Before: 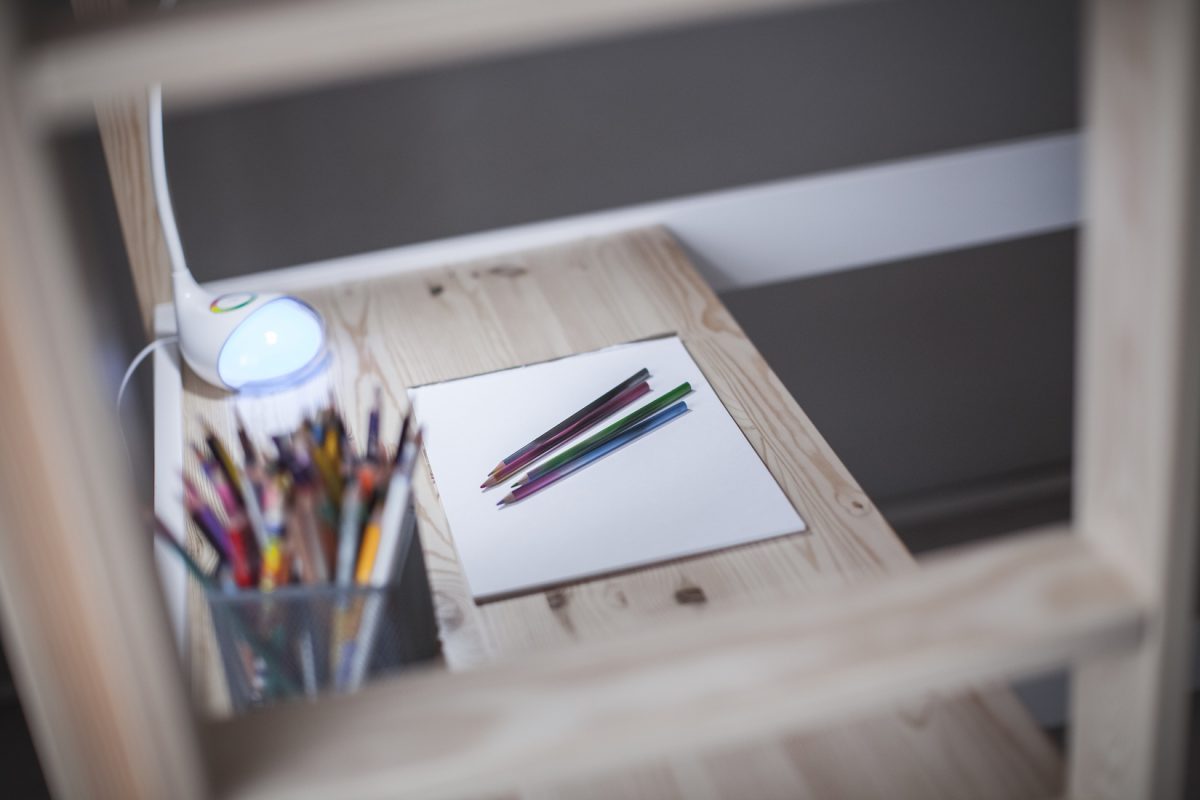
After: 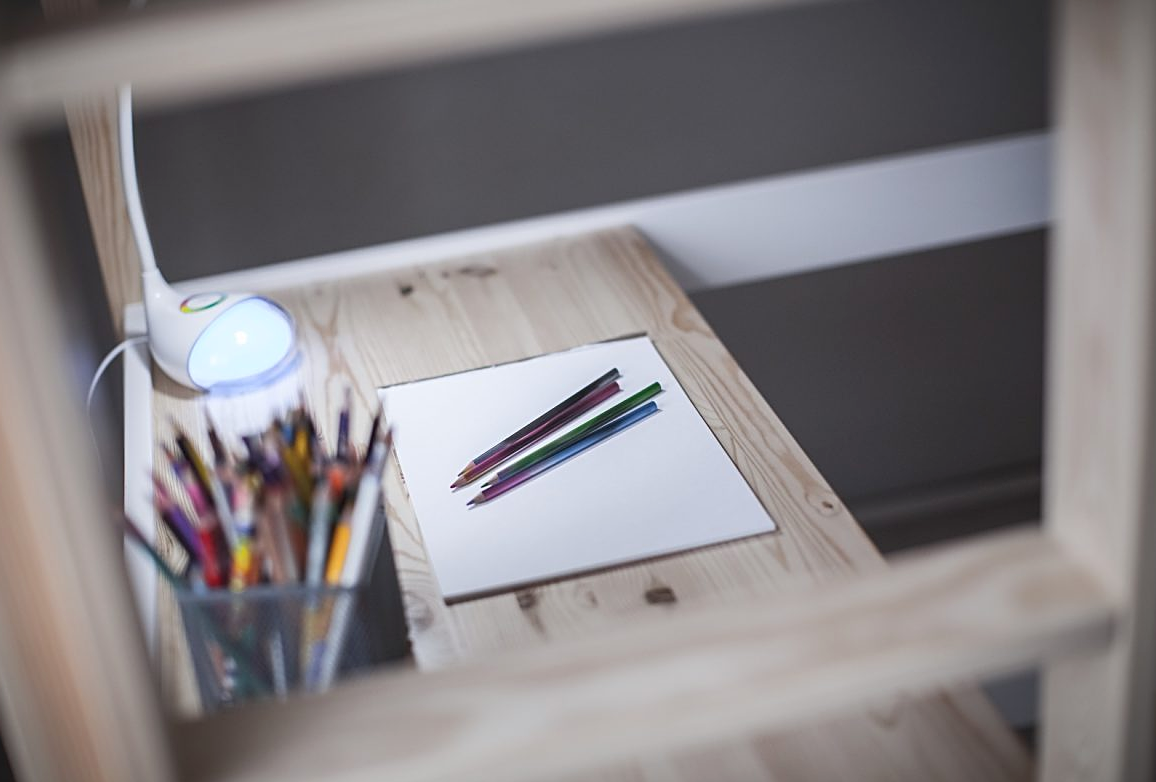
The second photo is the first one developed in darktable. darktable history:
crop and rotate: left 2.536%, right 1.107%, bottom 2.246%
contrast brightness saturation: contrast 0.08, saturation 0.02
sharpen: on, module defaults
